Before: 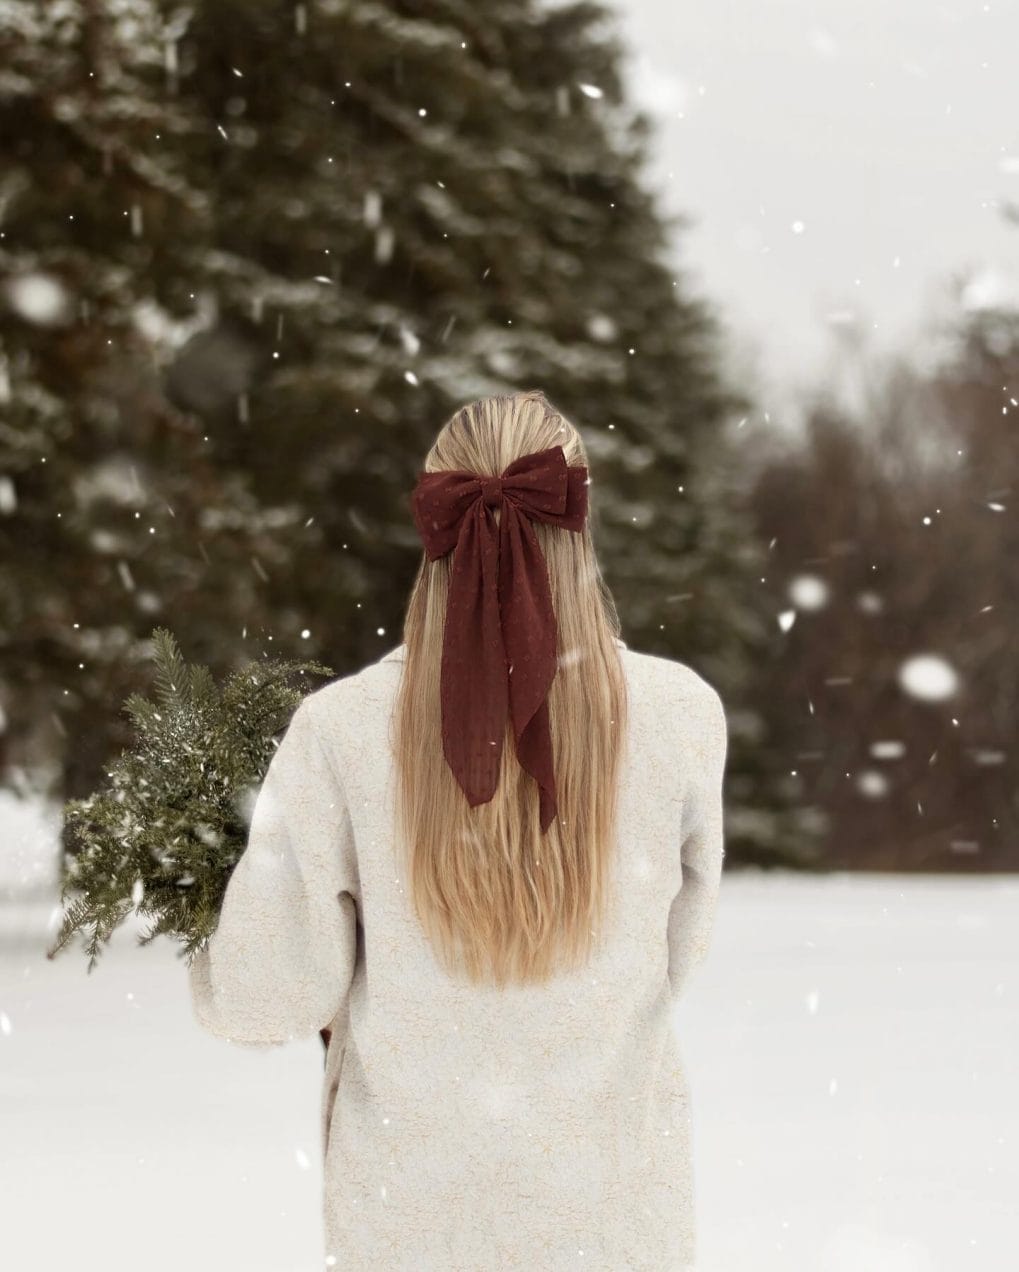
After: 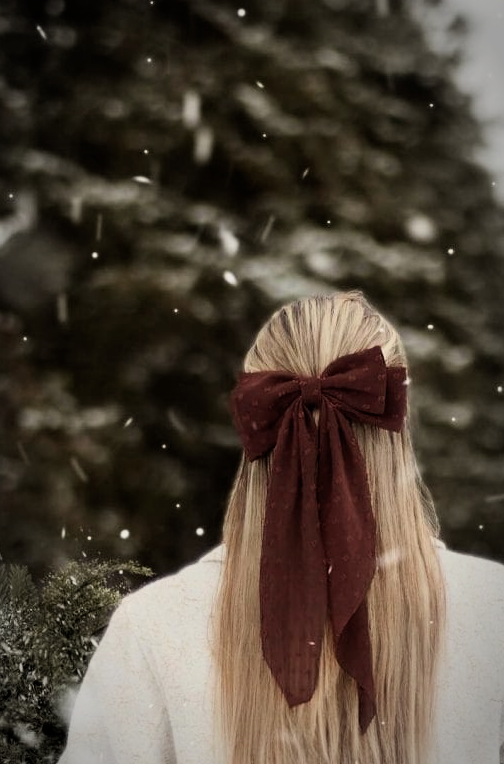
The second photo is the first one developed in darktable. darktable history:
crop: left 17.843%, top 7.89%, right 32.637%, bottom 32.017%
filmic rgb: black relative exposure -16 EV, white relative exposure 5.29 EV, threshold 5.98 EV, hardness 5.92, contrast 1.26, color science v6 (2022), enable highlight reconstruction true
vignetting: automatic ratio true
